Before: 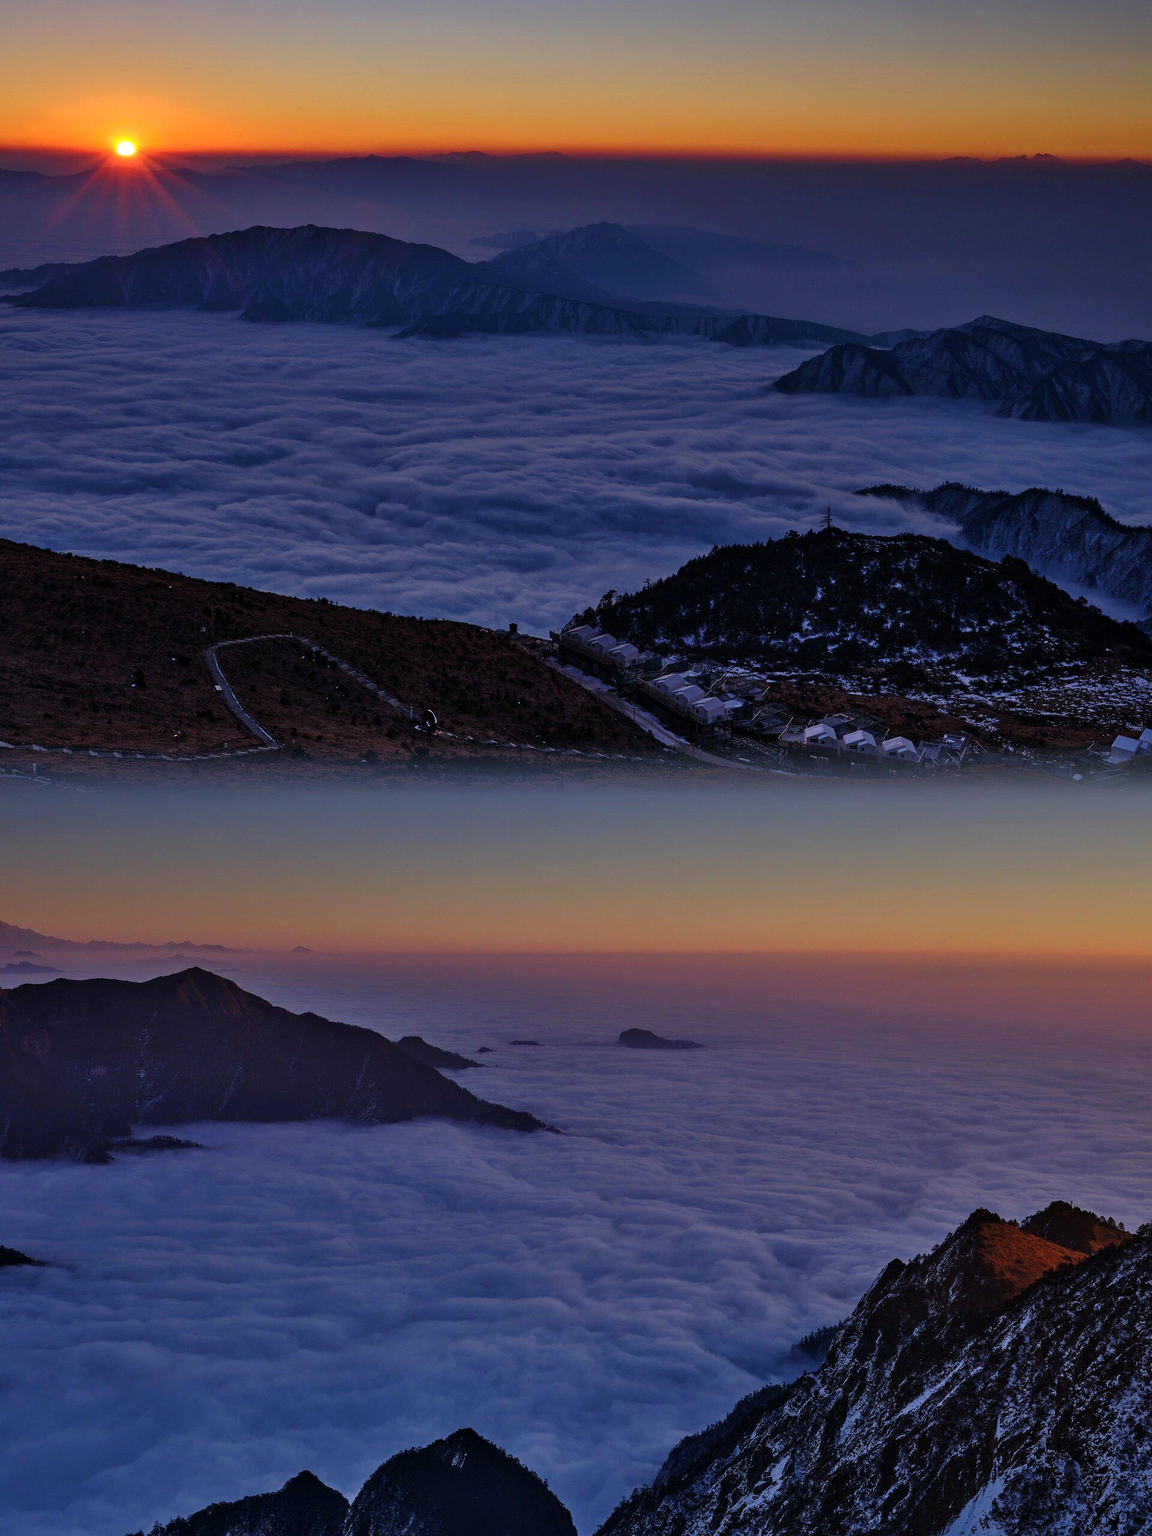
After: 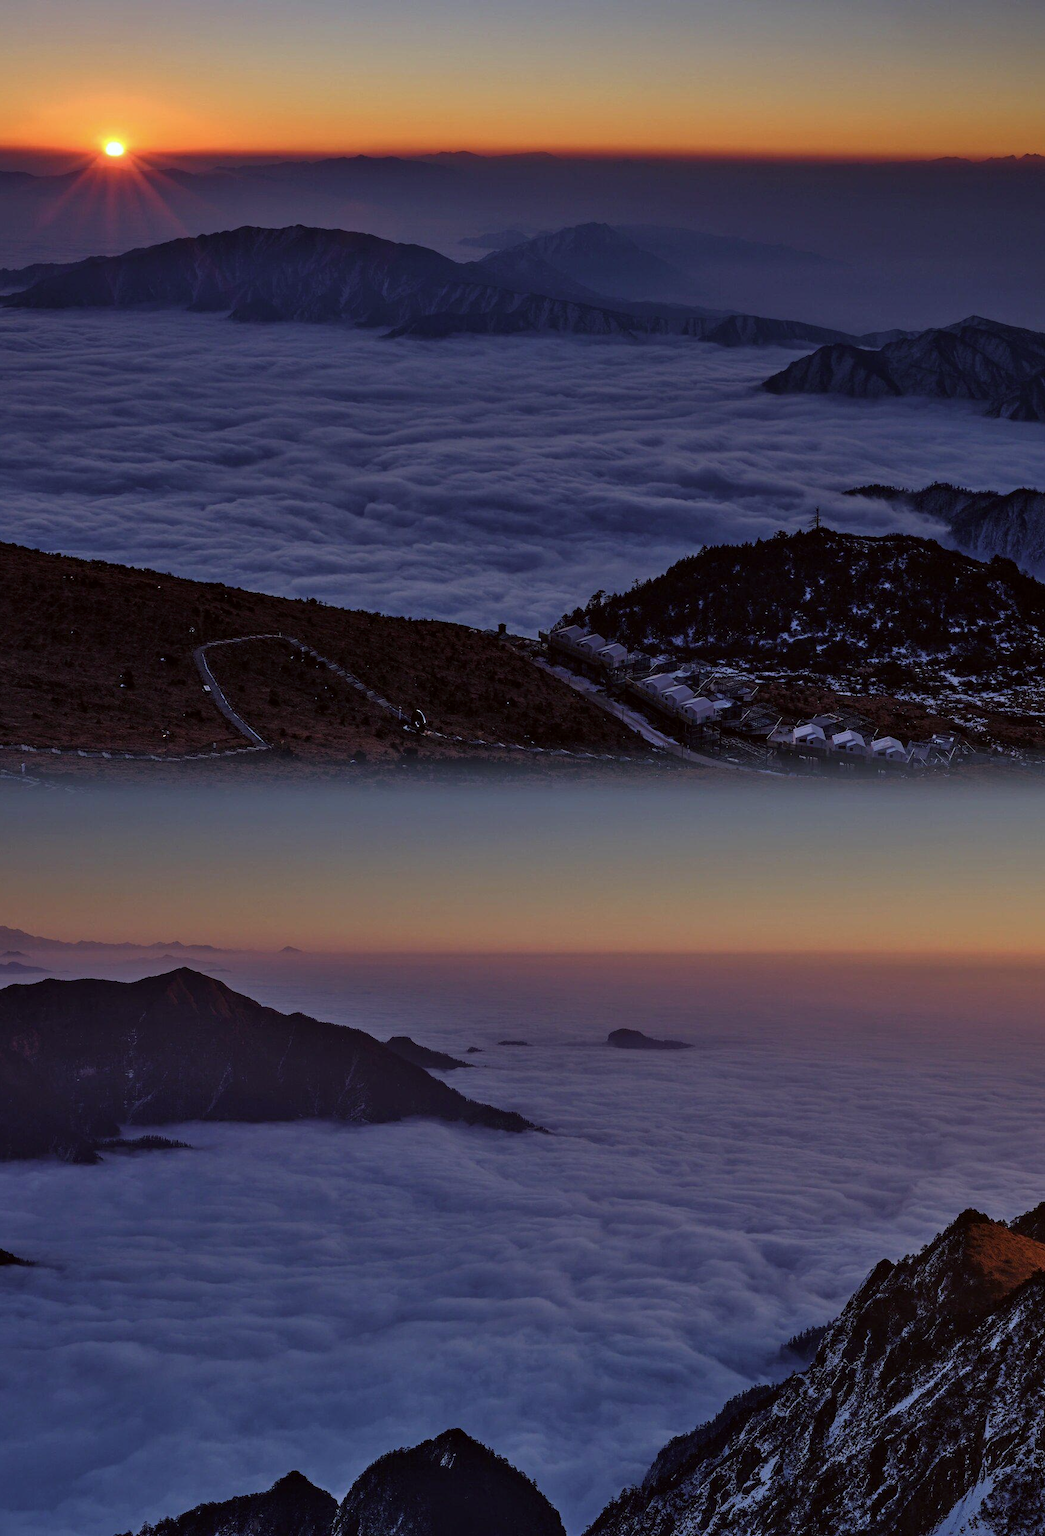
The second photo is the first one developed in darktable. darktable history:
contrast brightness saturation: saturation -0.167
crop and rotate: left 1.039%, right 8.194%
color correction: highlights a* -2.9, highlights b* -2.65, shadows a* 2.52, shadows b* 2.69
